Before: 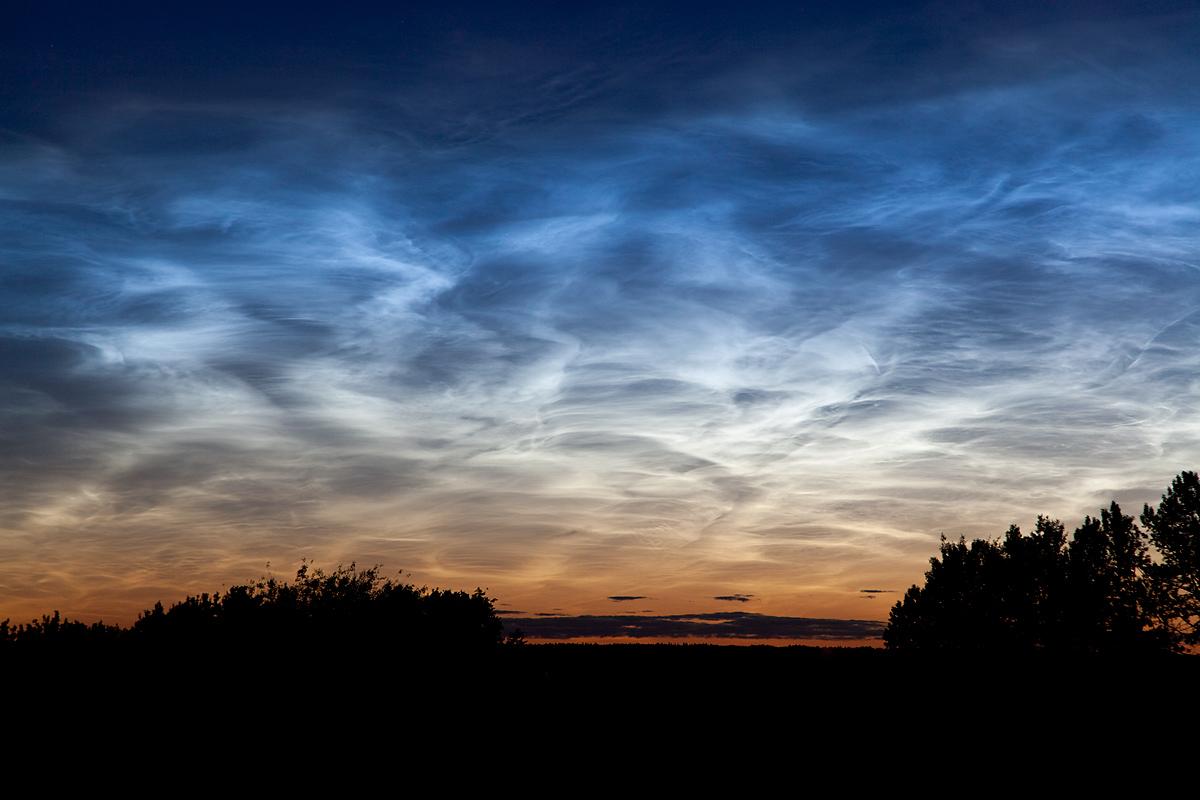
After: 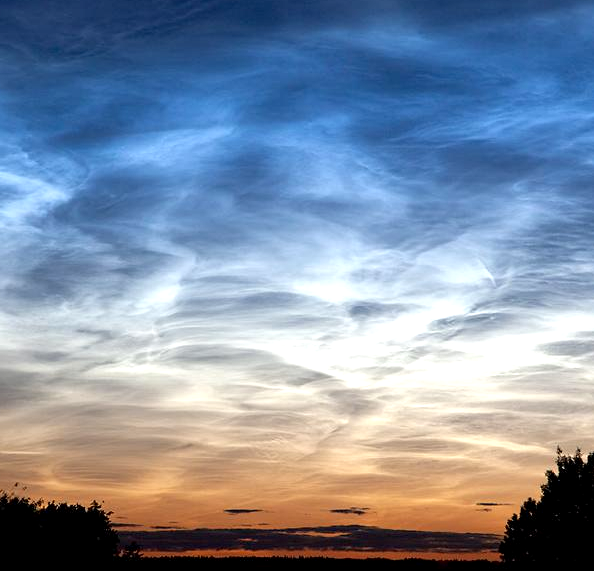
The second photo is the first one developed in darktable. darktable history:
local contrast: highlights 100%, shadows 100%, detail 120%, midtone range 0.2
exposure: black level correction 0.001, exposure 0.5 EV, compensate exposure bias true, compensate highlight preservation false
crop: left 32.075%, top 10.976%, right 18.355%, bottom 17.596%
